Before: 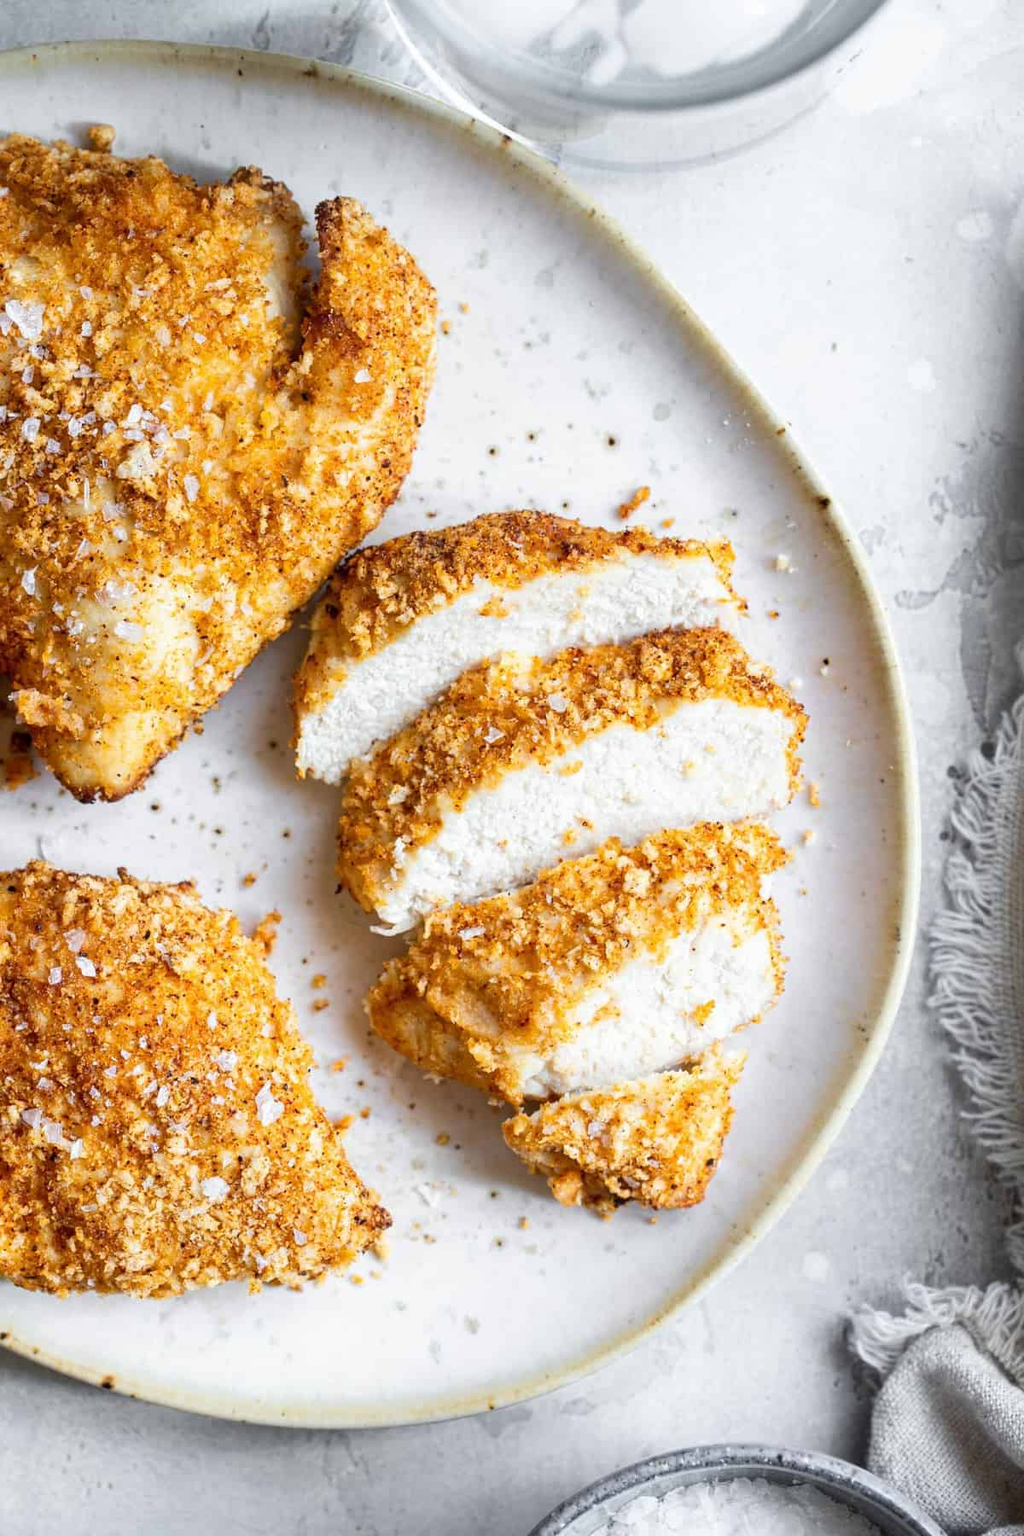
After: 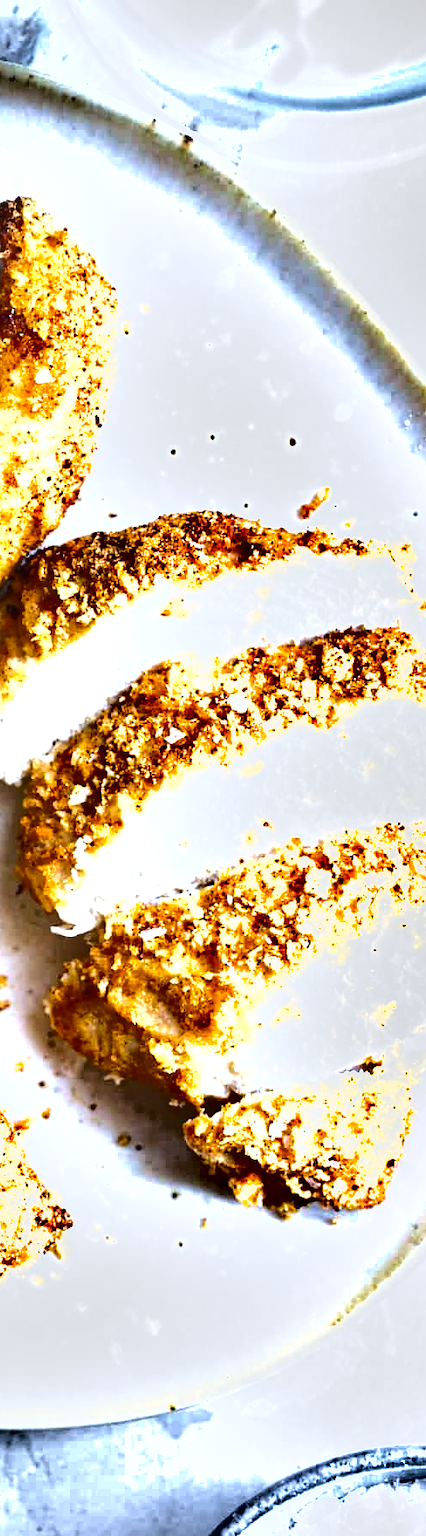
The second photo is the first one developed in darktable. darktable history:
crop: left 31.229%, right 27.105%
white balance: red 0.931, blue 1.11
contrast brightness saturation: contrast -0.11
exposure: black level correction 0, exposure 0.7 EV, compensate exposure bias true, compensate highlight preservation false
tone equalizer: -8 EV -0.75 EV, -7 EV -0.7 EV, -6 EV -0.6 EV, -5 EV -0.4 EV, -3 EV 0.4 EV, -2 EV 0.6 EV, -1 EV 0.7 EV, +0 EV 0.75 EV, edges refinement/feathering 500, mask exposure compensation -1.57 EV, preserve details no
local contrast: mode bilateral grid, contrast 20, coarseness 50, detail 120%, midtone range 0.2
shadows and highlights: soften with gaussian
